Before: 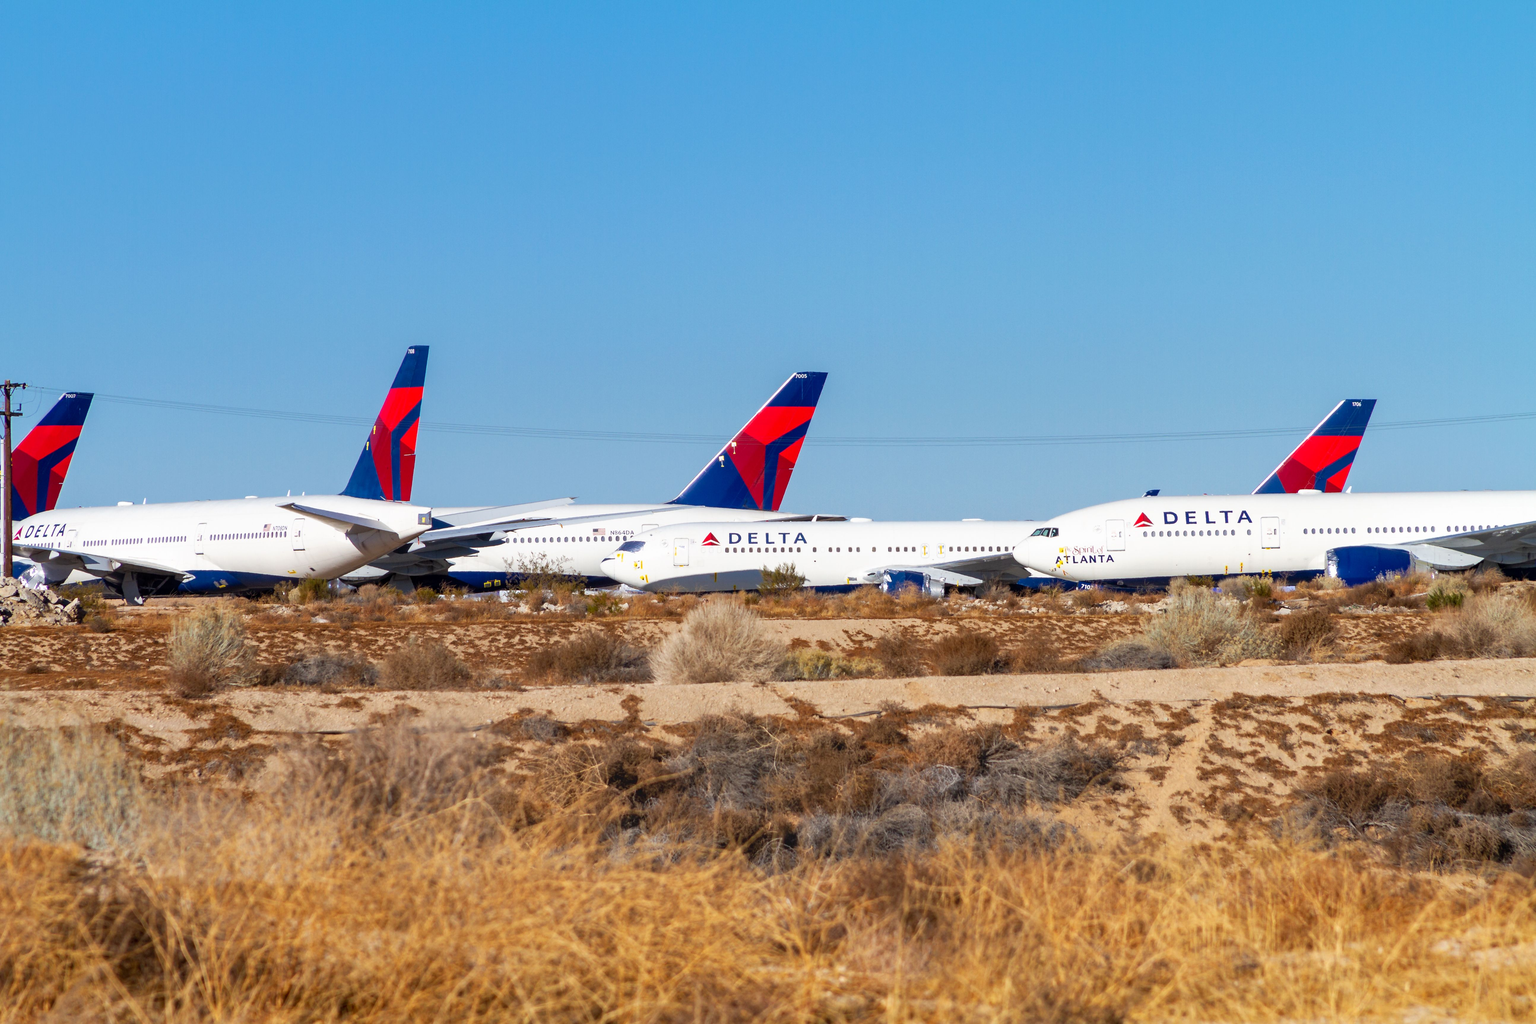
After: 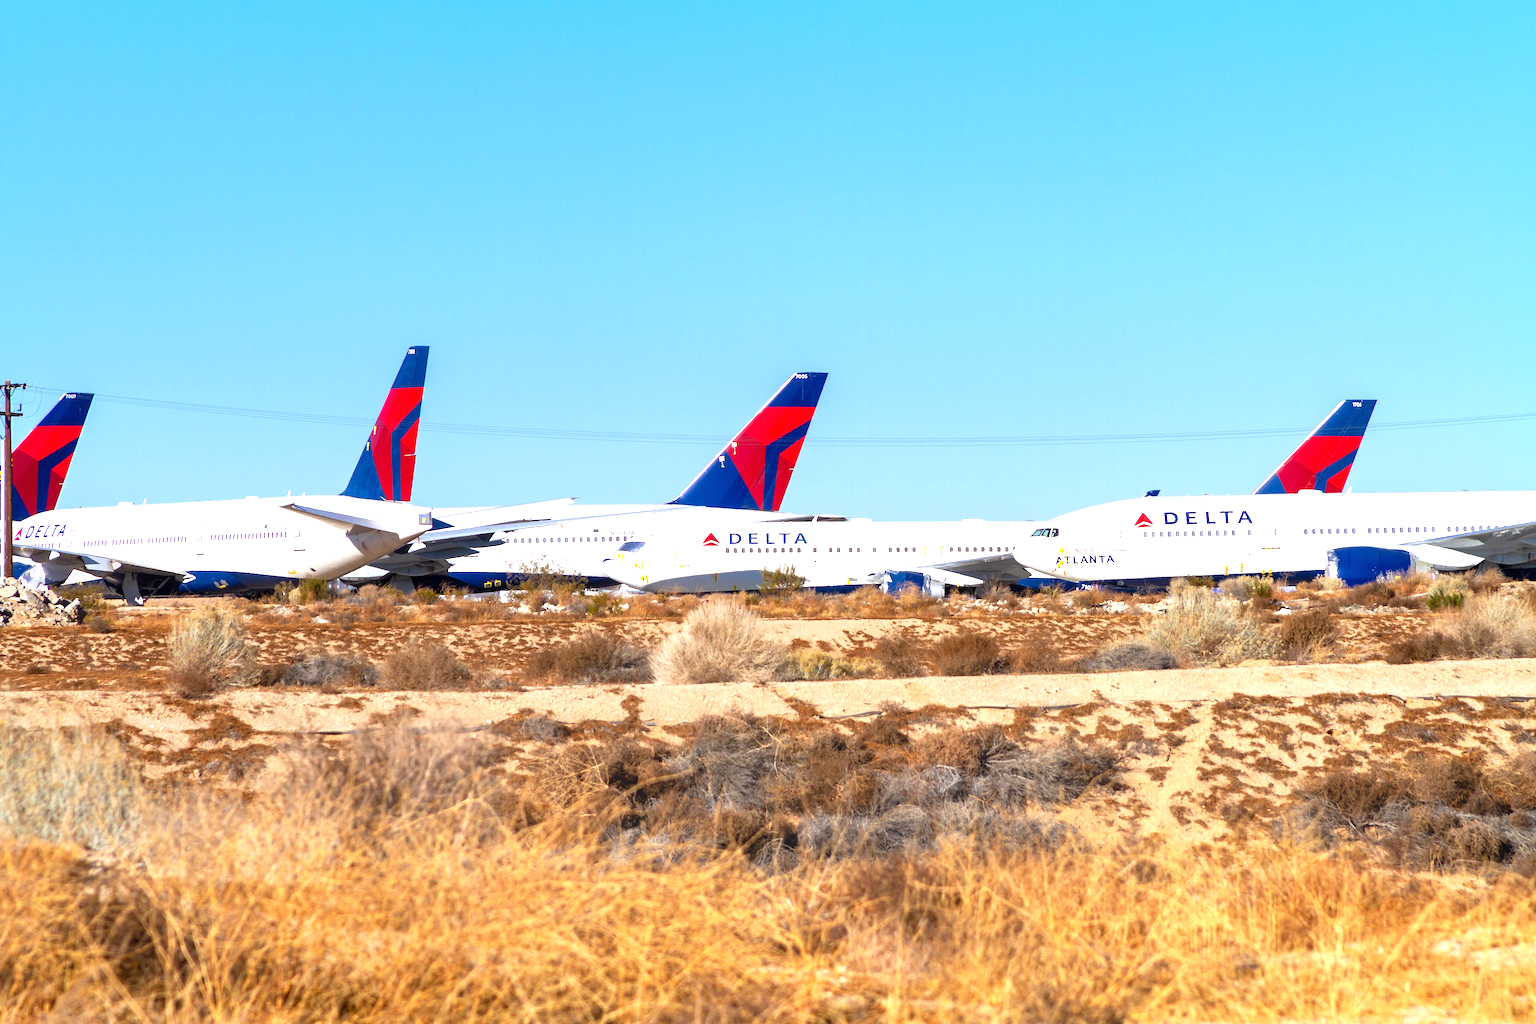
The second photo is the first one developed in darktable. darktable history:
exposure: black level correction 0, exposure 0.899 EV, compensate highlight preservation false
